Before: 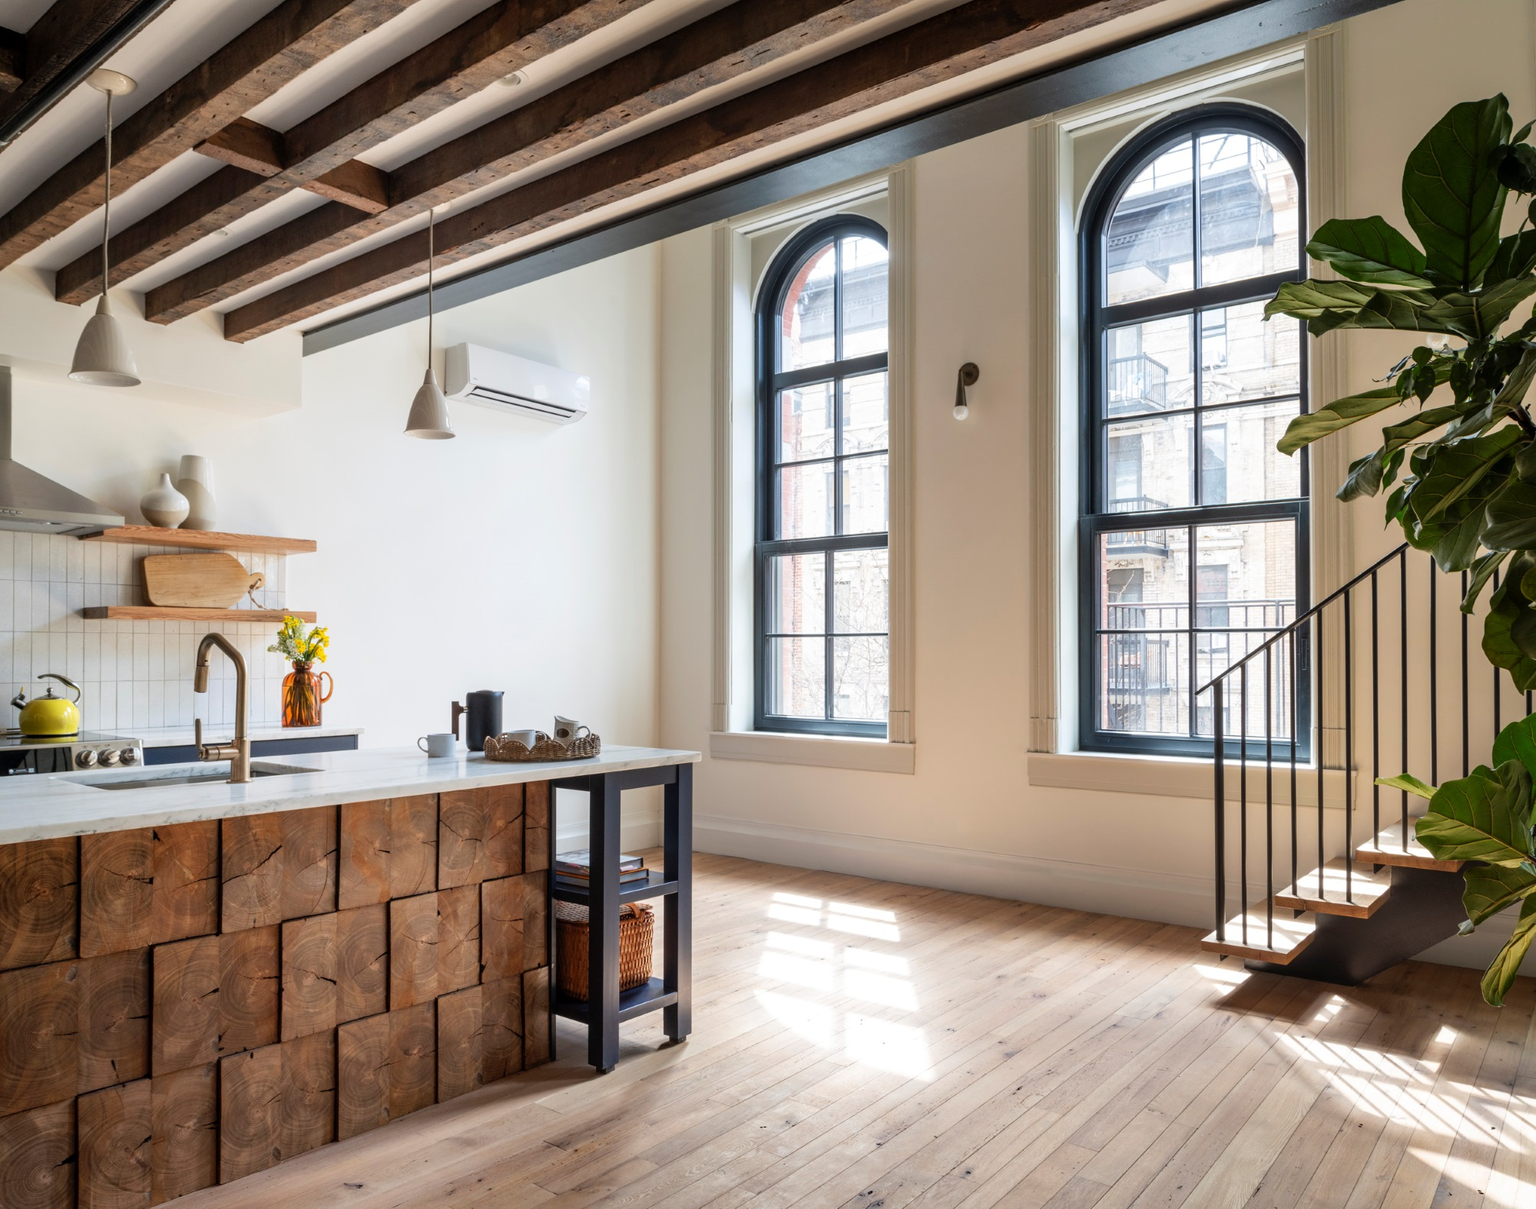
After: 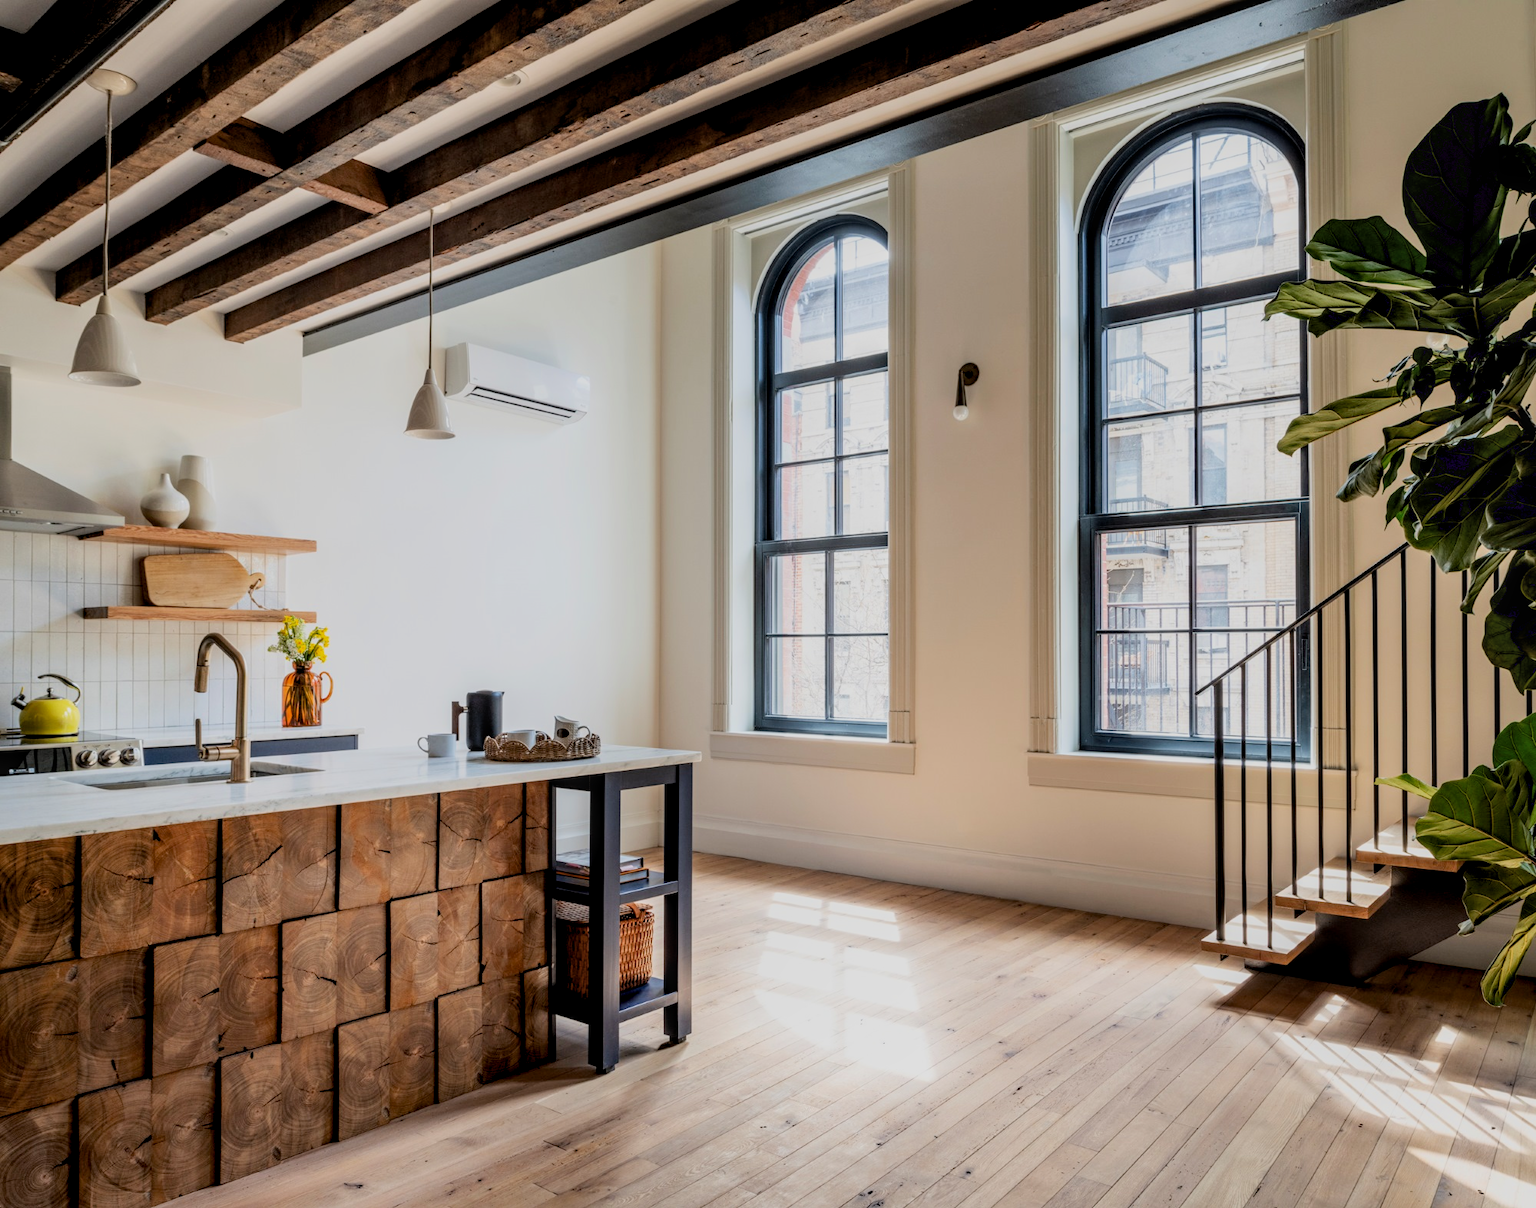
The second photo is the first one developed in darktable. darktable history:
exposure: black level correction 0.009, exposure 0.119 EV, compensate highlight preservation false
filmic rgb: black relative exposure -7.65 EV, white relative exposure 4.56 EV, hardness 3.61, color science v6 (2022)
local contrast: on, module defaults
